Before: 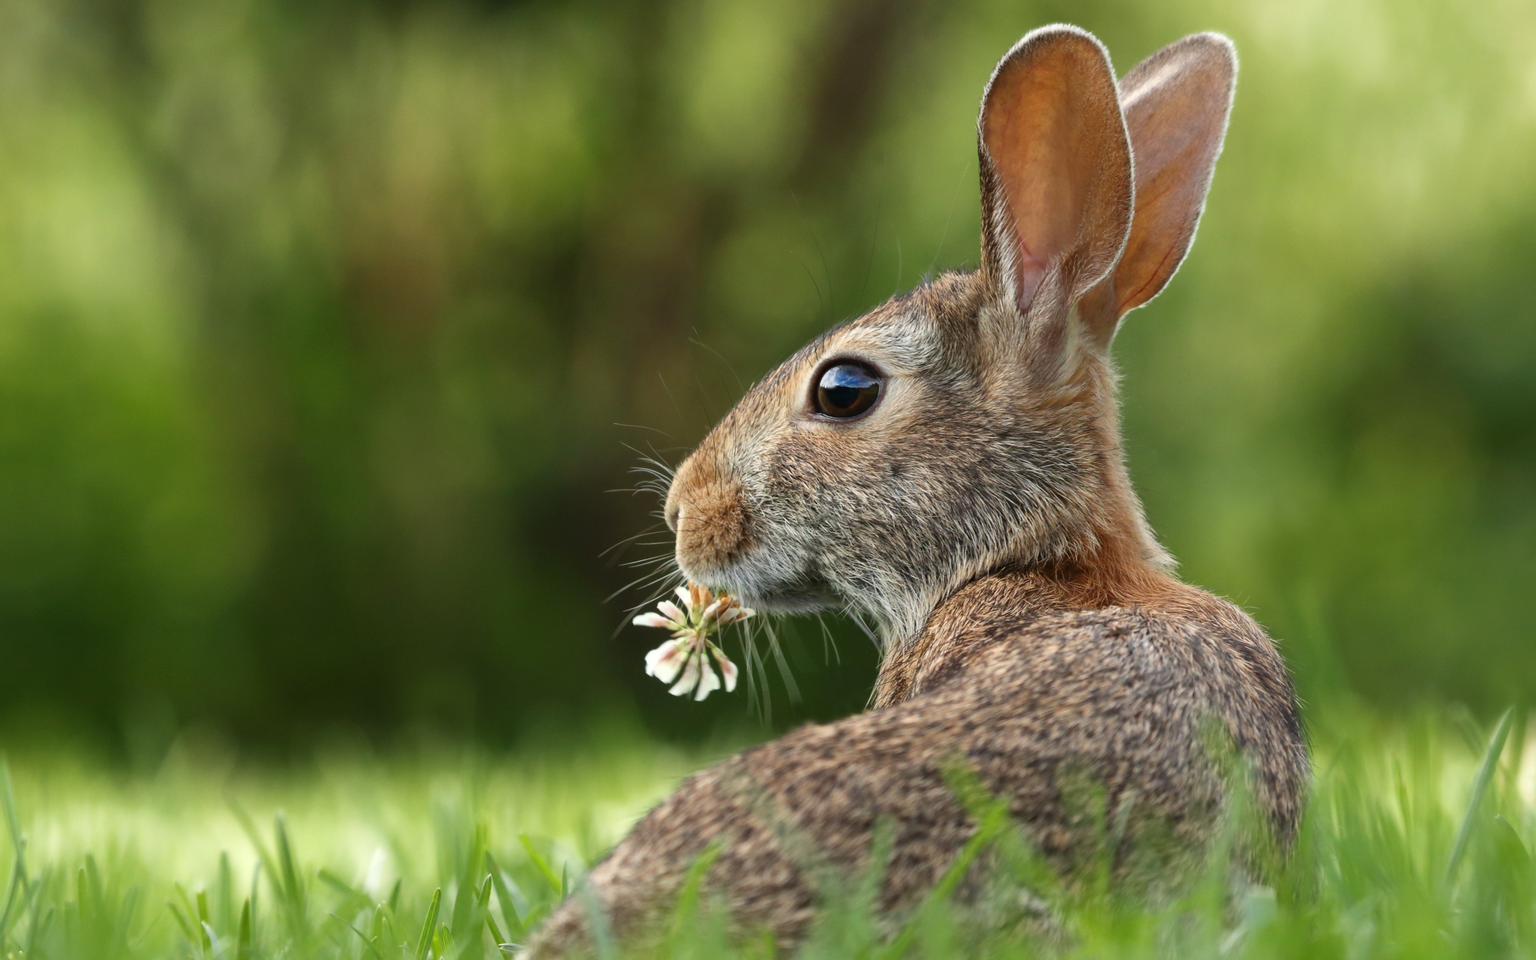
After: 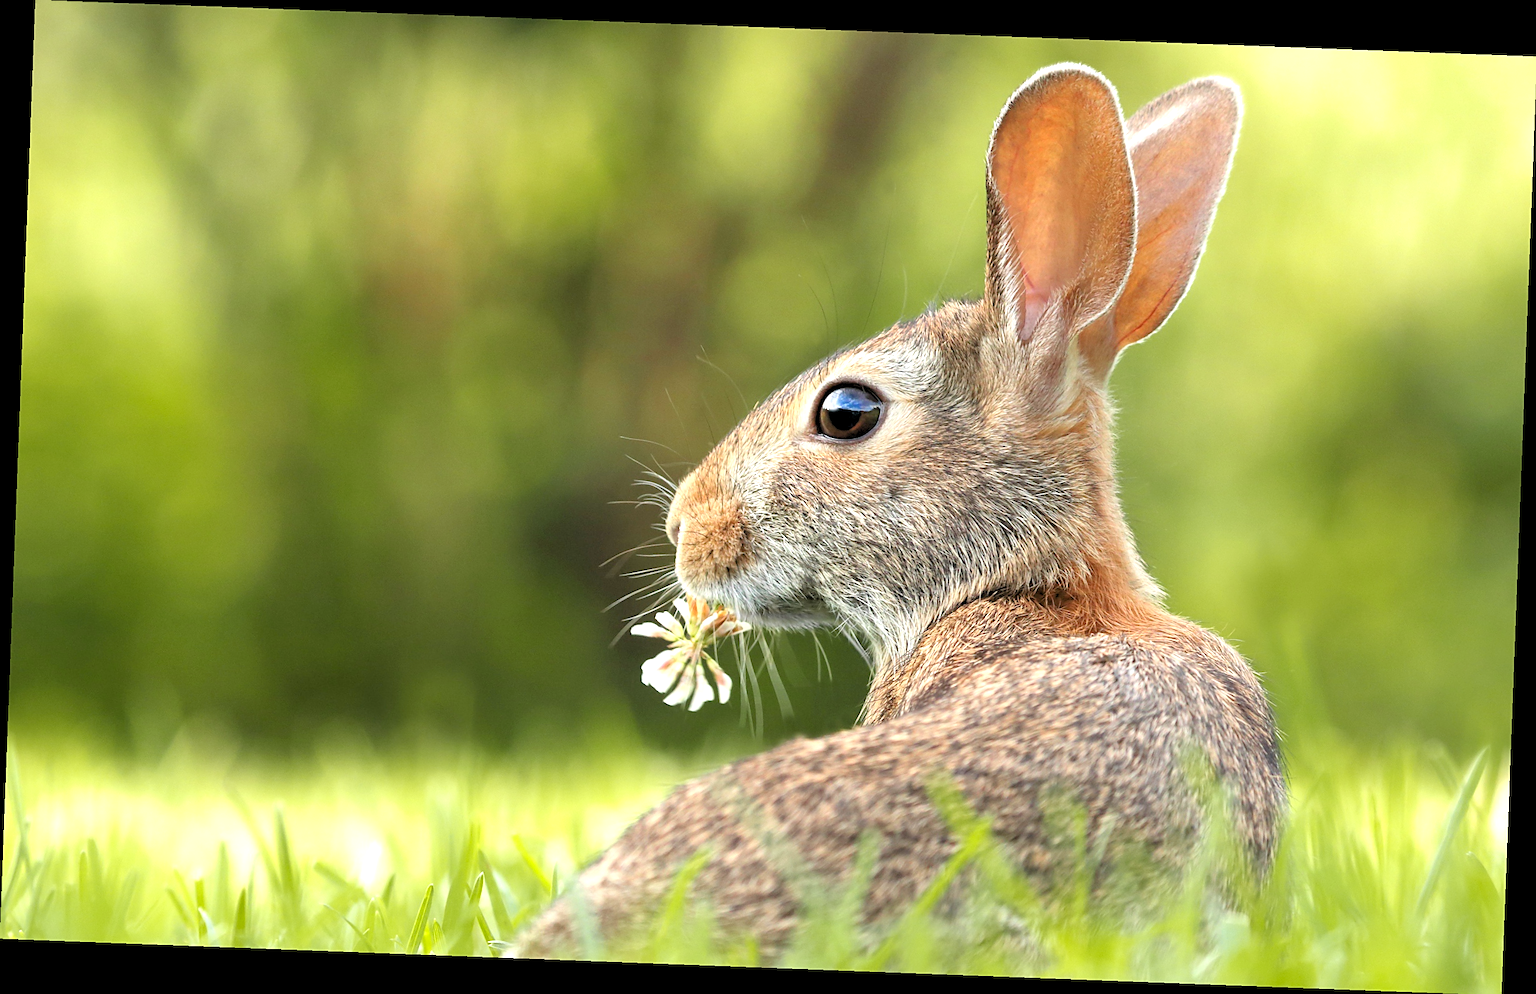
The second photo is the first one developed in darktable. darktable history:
rgb levels: preserve colors sum RGB, levels [[0.038, 0.433, 0.934], [0, 0.5, 1], [0, 0.5, 1]]
exposure: black level correction 0, exposure 1.2 EV, compensate exposure bias true, compensate highlight preservation false
rotate and perspective: rotation 2.17°, automatic cropping off
sharpen: on, module defaults
color zones: curves: ch2 [(0, 0.5) (0.143, 0.5) (0.286, 0.489) (0.415, 0.421) (0.571, 0.5) (0.714, 0.5) (0.857, 0.5) (1, 0.5)]
